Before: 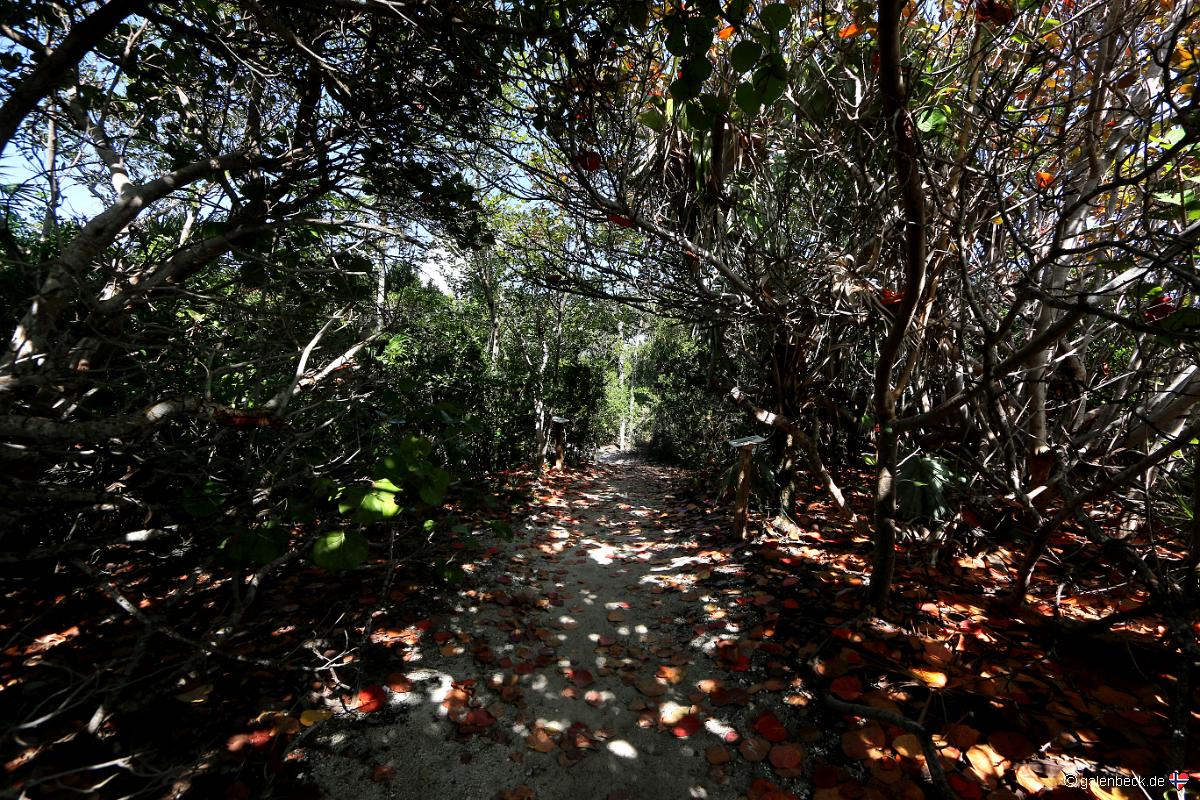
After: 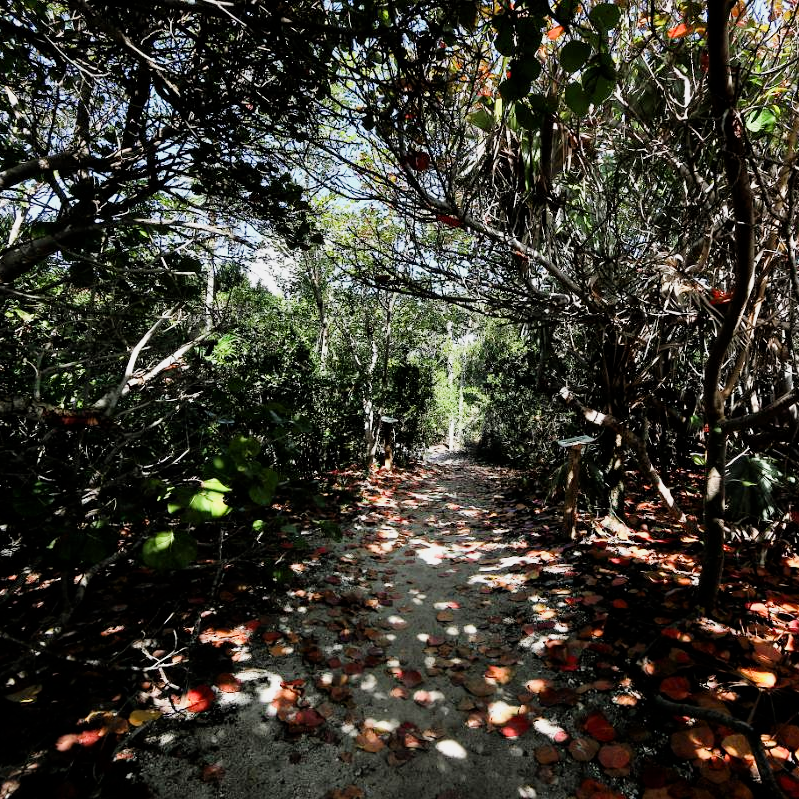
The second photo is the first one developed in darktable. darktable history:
exposure: exposure 1 EV, compensate highlight preservation false
crop and rotate: left 14.292%, right 19.041%
filmic rgb: black relative exposure -7.65 EV, white relative exposure 4.56 EV, hardness 3.61
